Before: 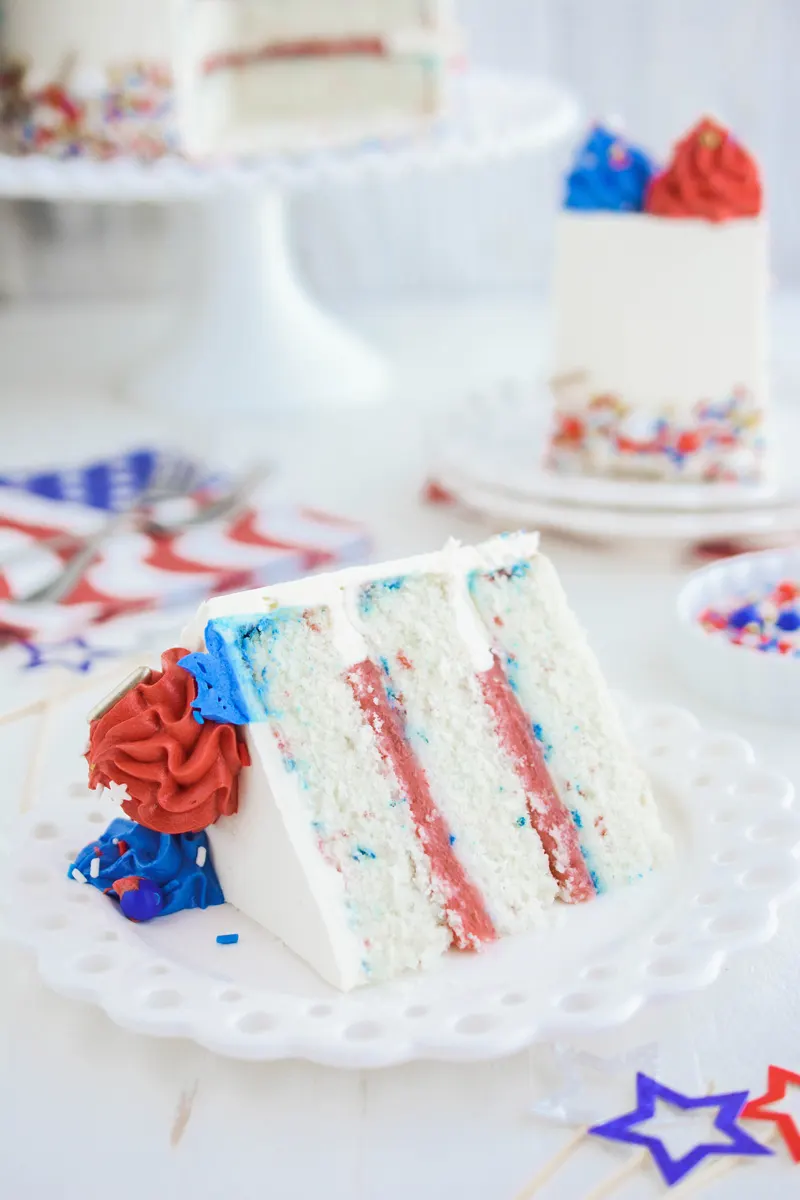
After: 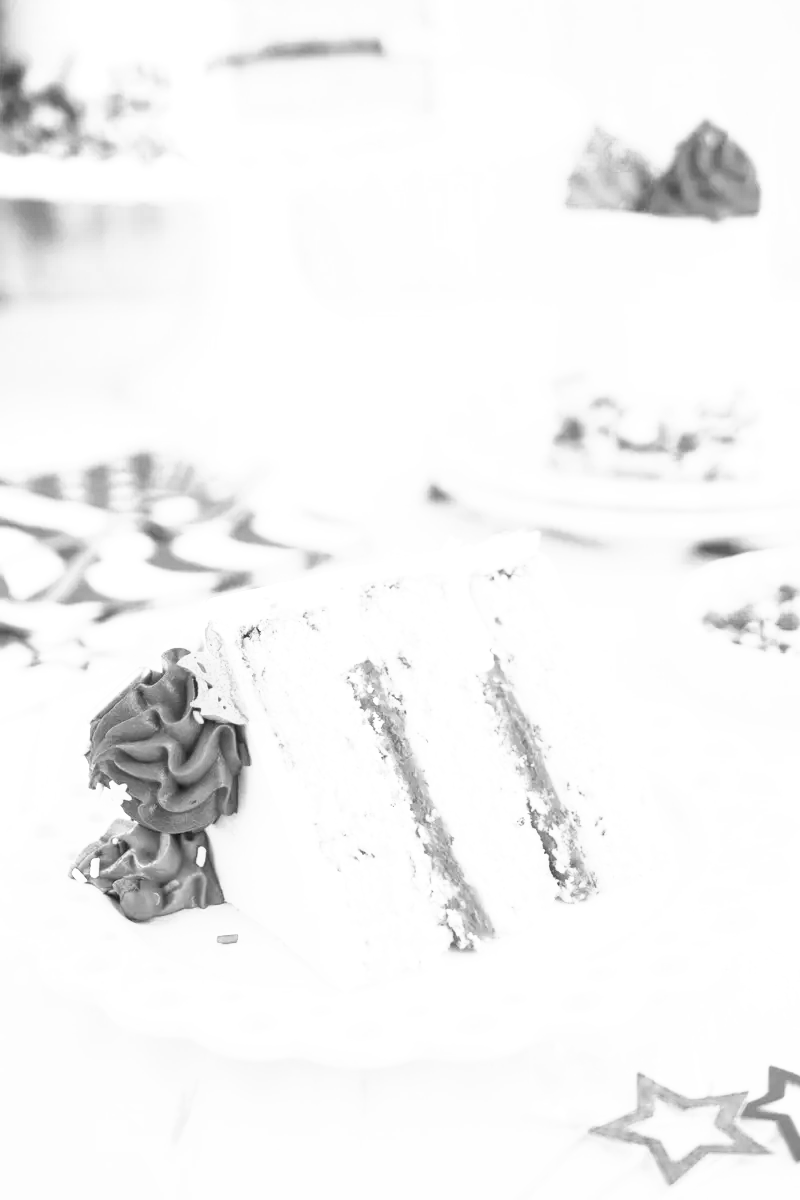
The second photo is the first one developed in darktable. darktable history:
local contrast: on, module defaults
base curve: curves: ch0 [(0, 0) (0.495, 0.917) (1, 1)]
color calibration: output gray [0.21, 0.42, 0.37, 0], x 0.371, y 0.377, temperature 4293.85 K, saturation algorithm version 1 (2020)
